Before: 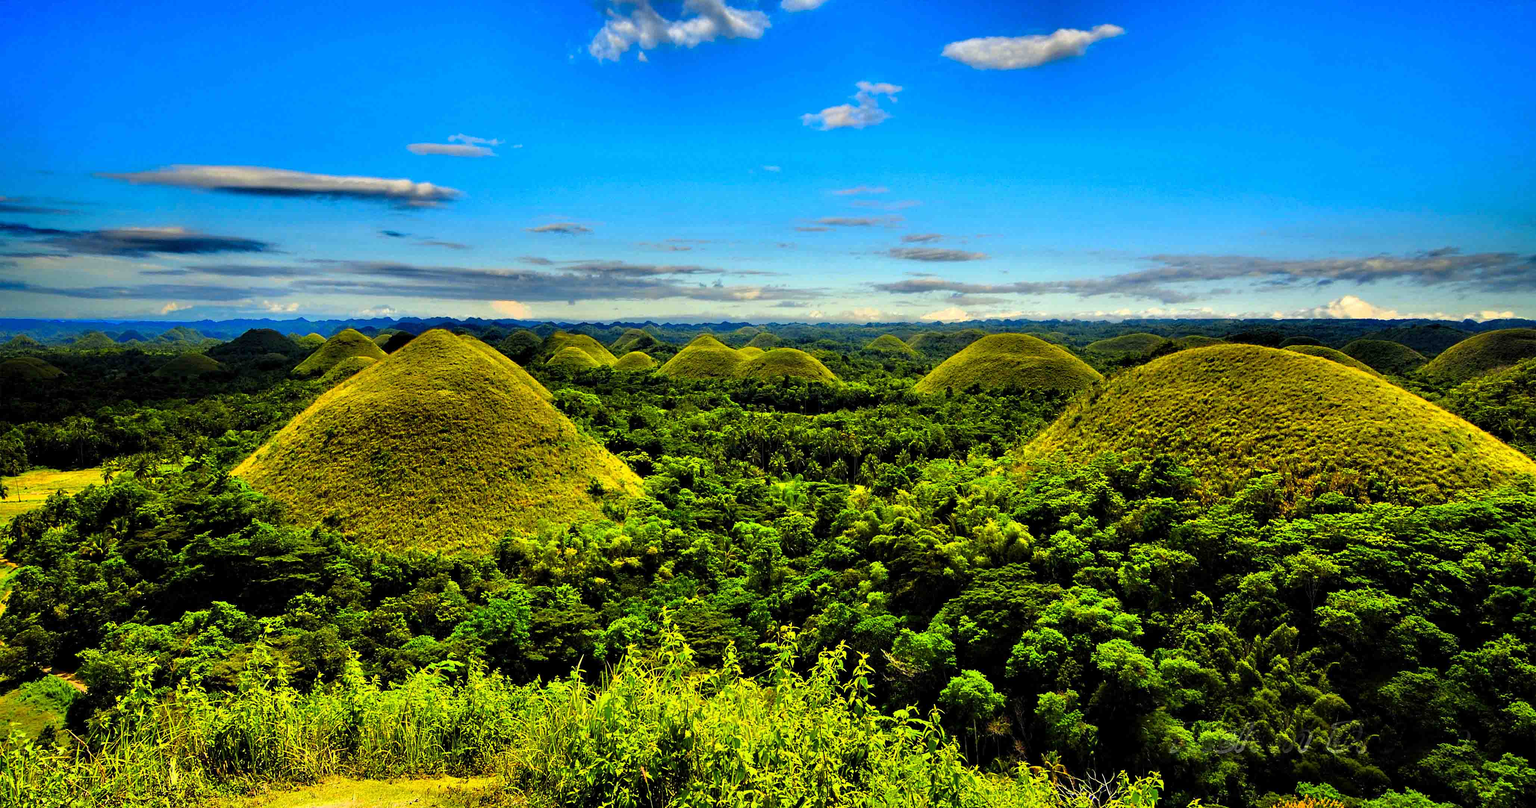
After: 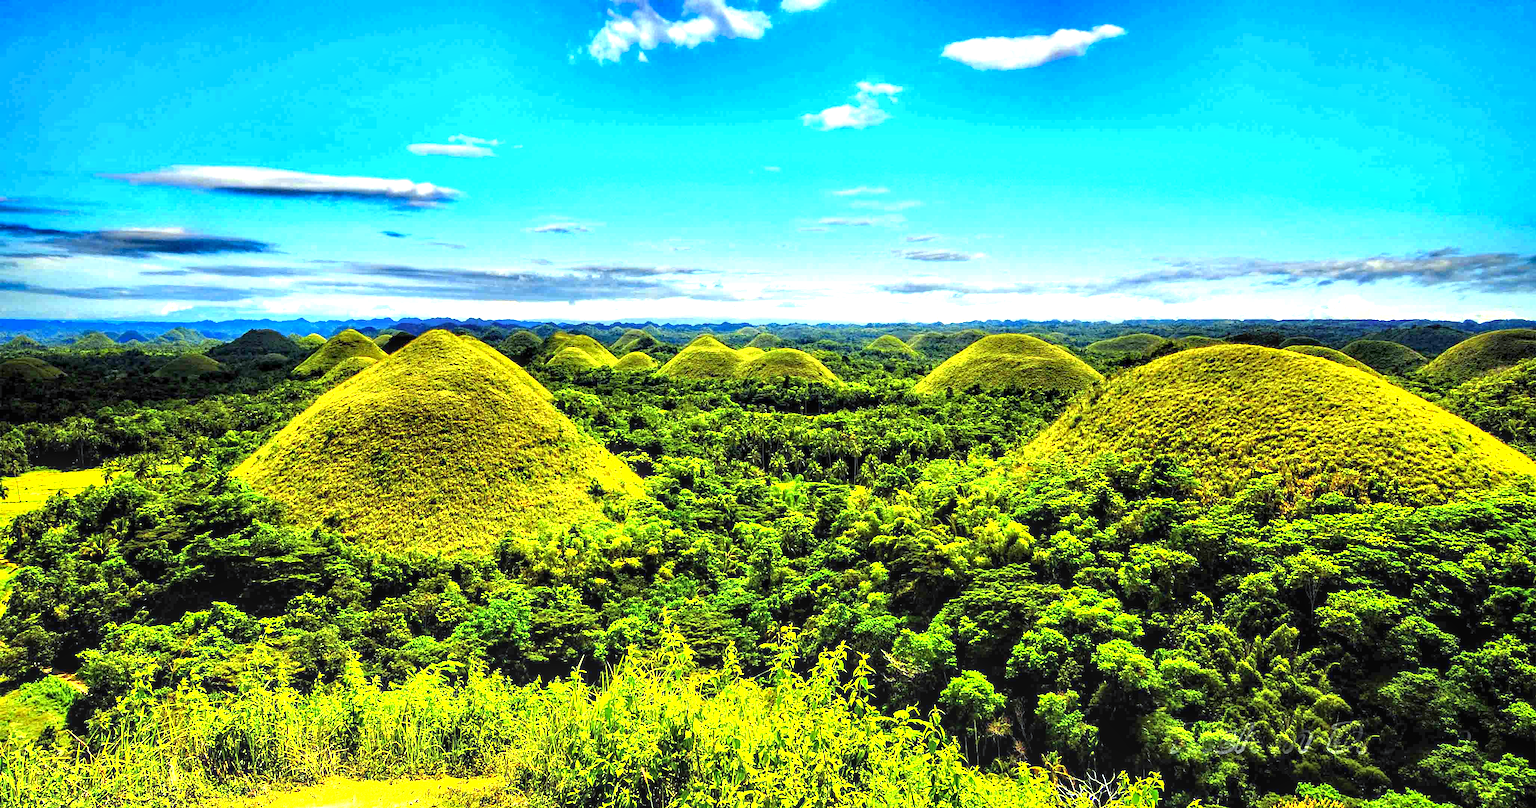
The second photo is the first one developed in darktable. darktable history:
local contrast: detail 130%
exposure: black level correction 0, exposure 1.45 EV, compensate exposure bias true, compensate highlight preservation false
white balance: red 0.925, blue 1.046
